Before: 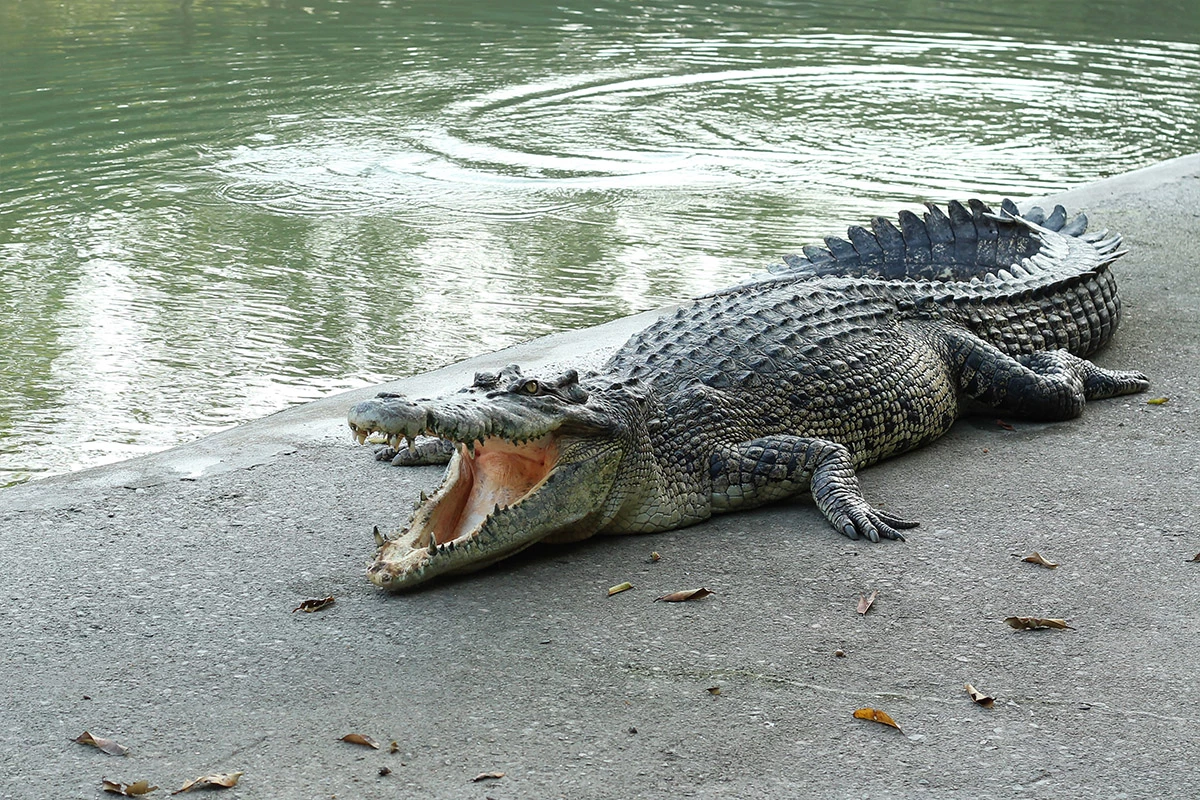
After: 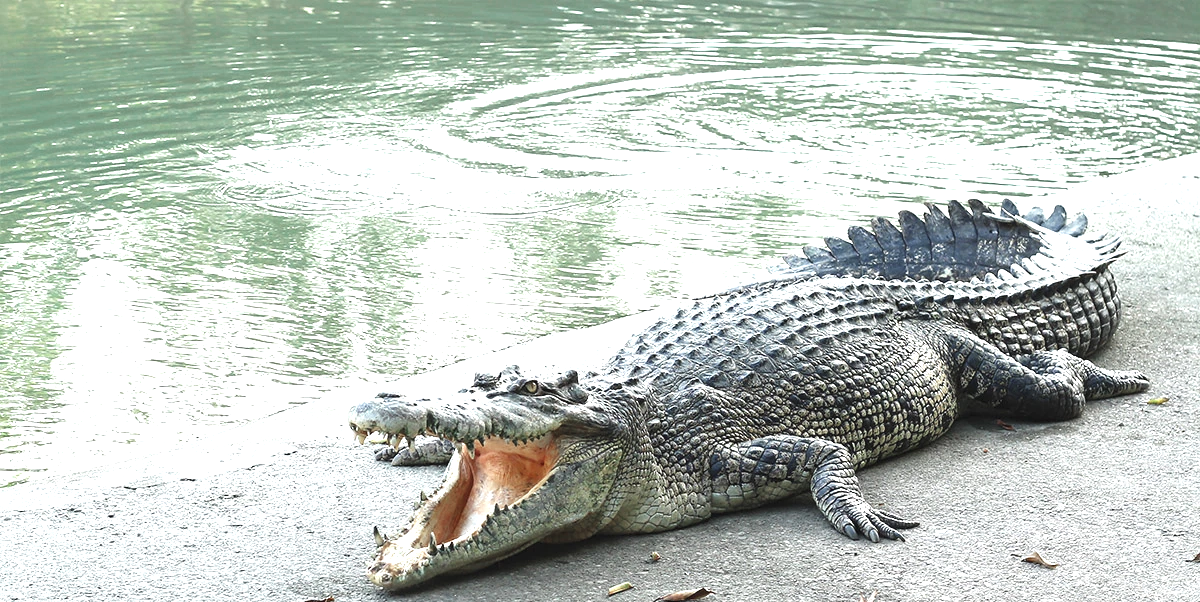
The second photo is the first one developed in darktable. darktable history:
crop: bottom 24.704%
exposure: black level correction -0.002, exposure 1.336 EV, compensate highlight preservation false
color zones: curves: ch0 [(0, 0.5) (0.125, 0.4) (0.25, 0.5) (0.375, 0.4) (0.5, 0.4) (0.625, 0.35) (0.75, 0.35) (0.875, 0.5)]; ch1 [(0, 0.35) (0.125, 0.45) (0.25, 0.35) (0.375, 0.35) (0.5, 0.35) (0.625, 0.35) (0.75, 0.45) (0.875, 0.35)]; ch2 [(0, 0.6) (0.125, 0.5) (0.25, 0.5) (0.375, 0.6) (0.5, 0.6) (0.625, 0.5) (0.75, 0.5) (0.875, 0.5)]
